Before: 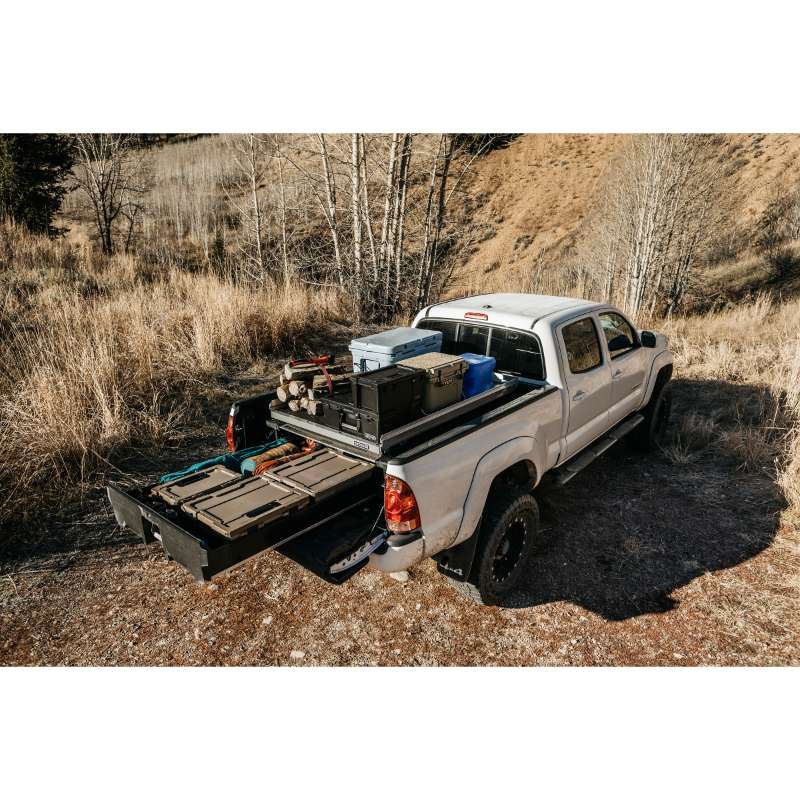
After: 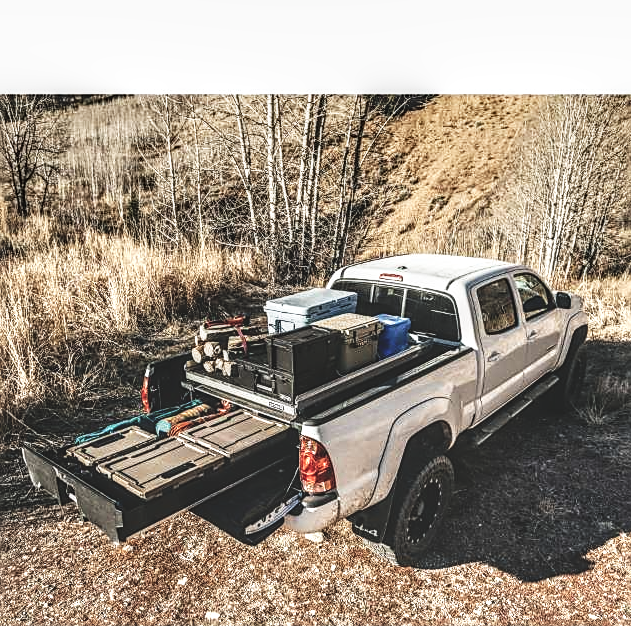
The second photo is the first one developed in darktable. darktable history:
sharpen: on, module defaults
exposure: black level correction -0.028, compensate exposure bias true, compensate highlight preservation false
local contrast: highlights 63%, shadows 53%, detail 168%, midtone range 0.511
base curve: curves: ch0 [(0, 0) (0.088, 0.125) (0.176, 0.251) (0.354, 0.501) (0.613, 0.749) (1, 0.877)], preserve colors none
crop and rotate: left 10.698%, top 5.09%, right 10.423%, bottom 16.641%
